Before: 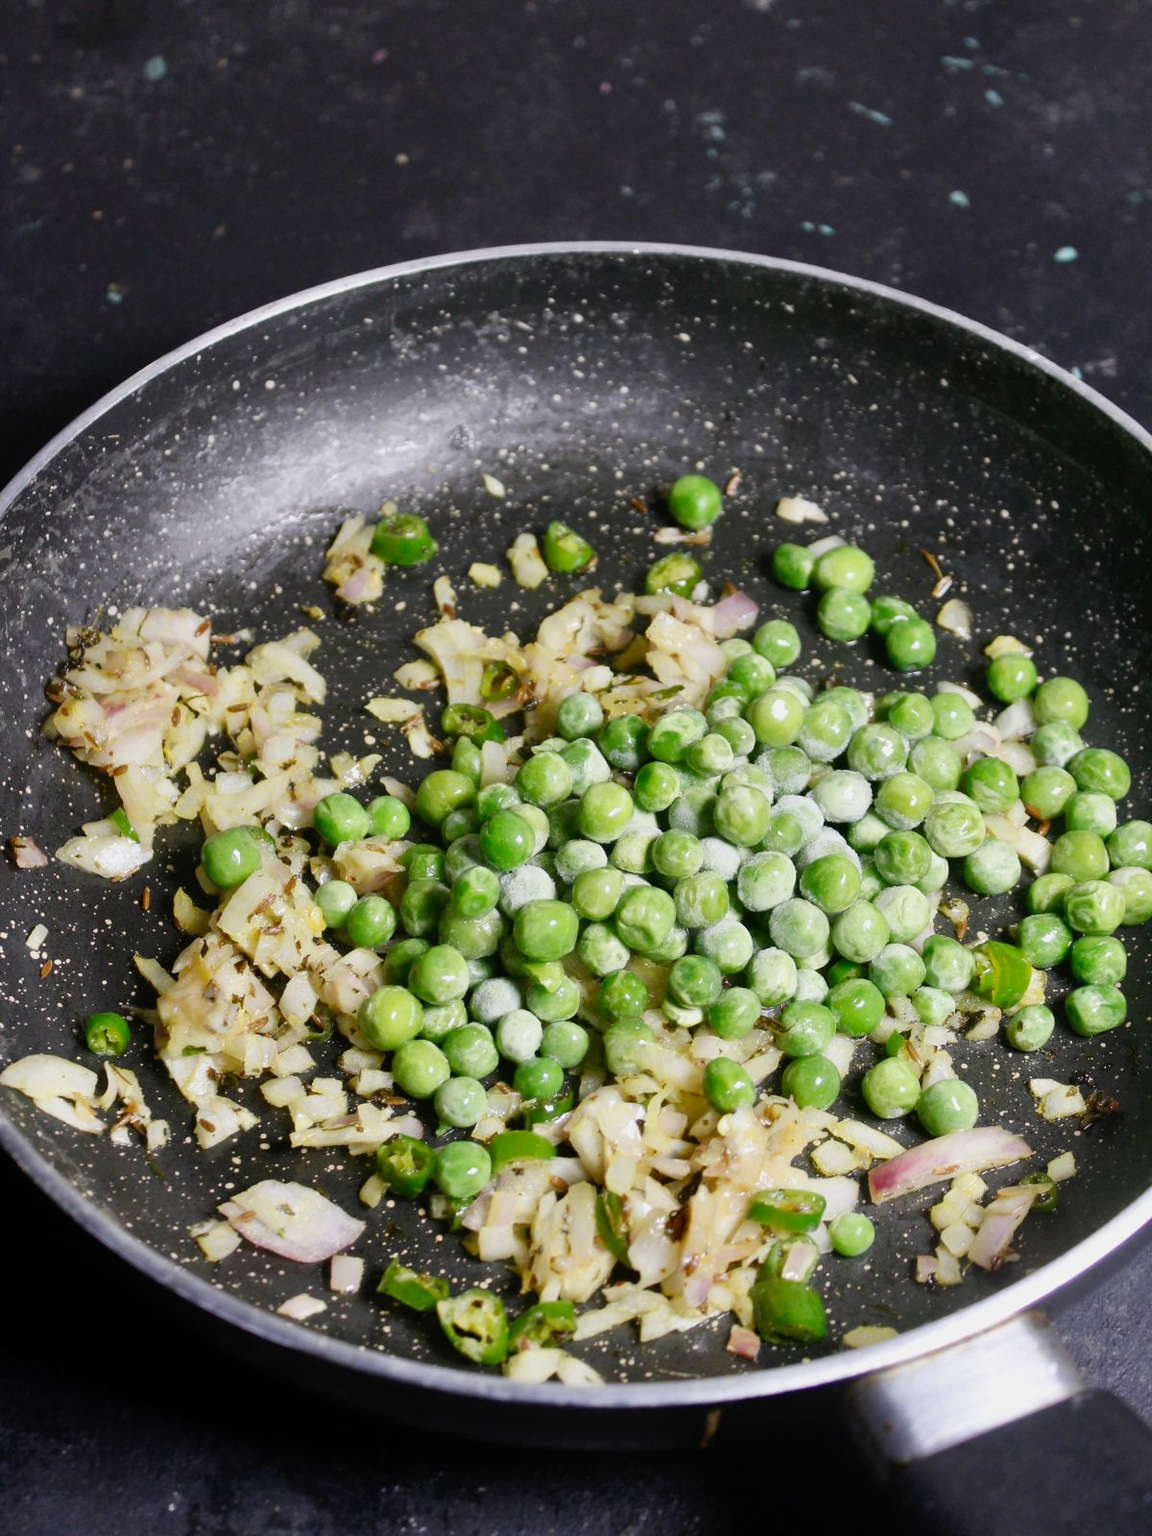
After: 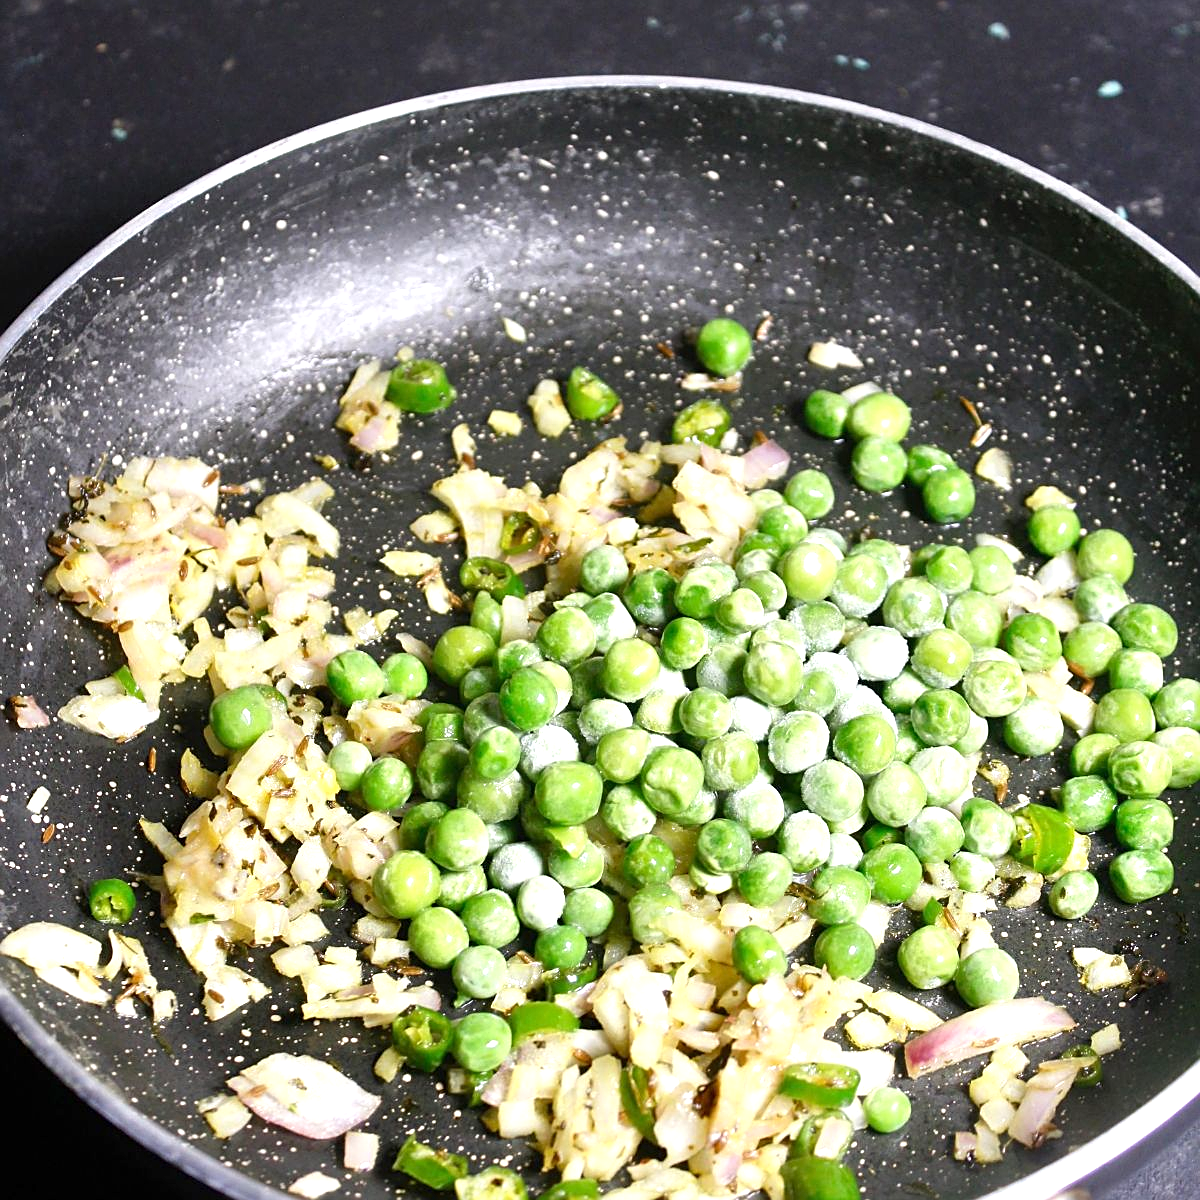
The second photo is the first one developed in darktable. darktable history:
crop: top 11.038%, bottom 13.962%
exposure: exposure 0.785 EV, compensate highlight preservation false
sharpen: on, module defaults
